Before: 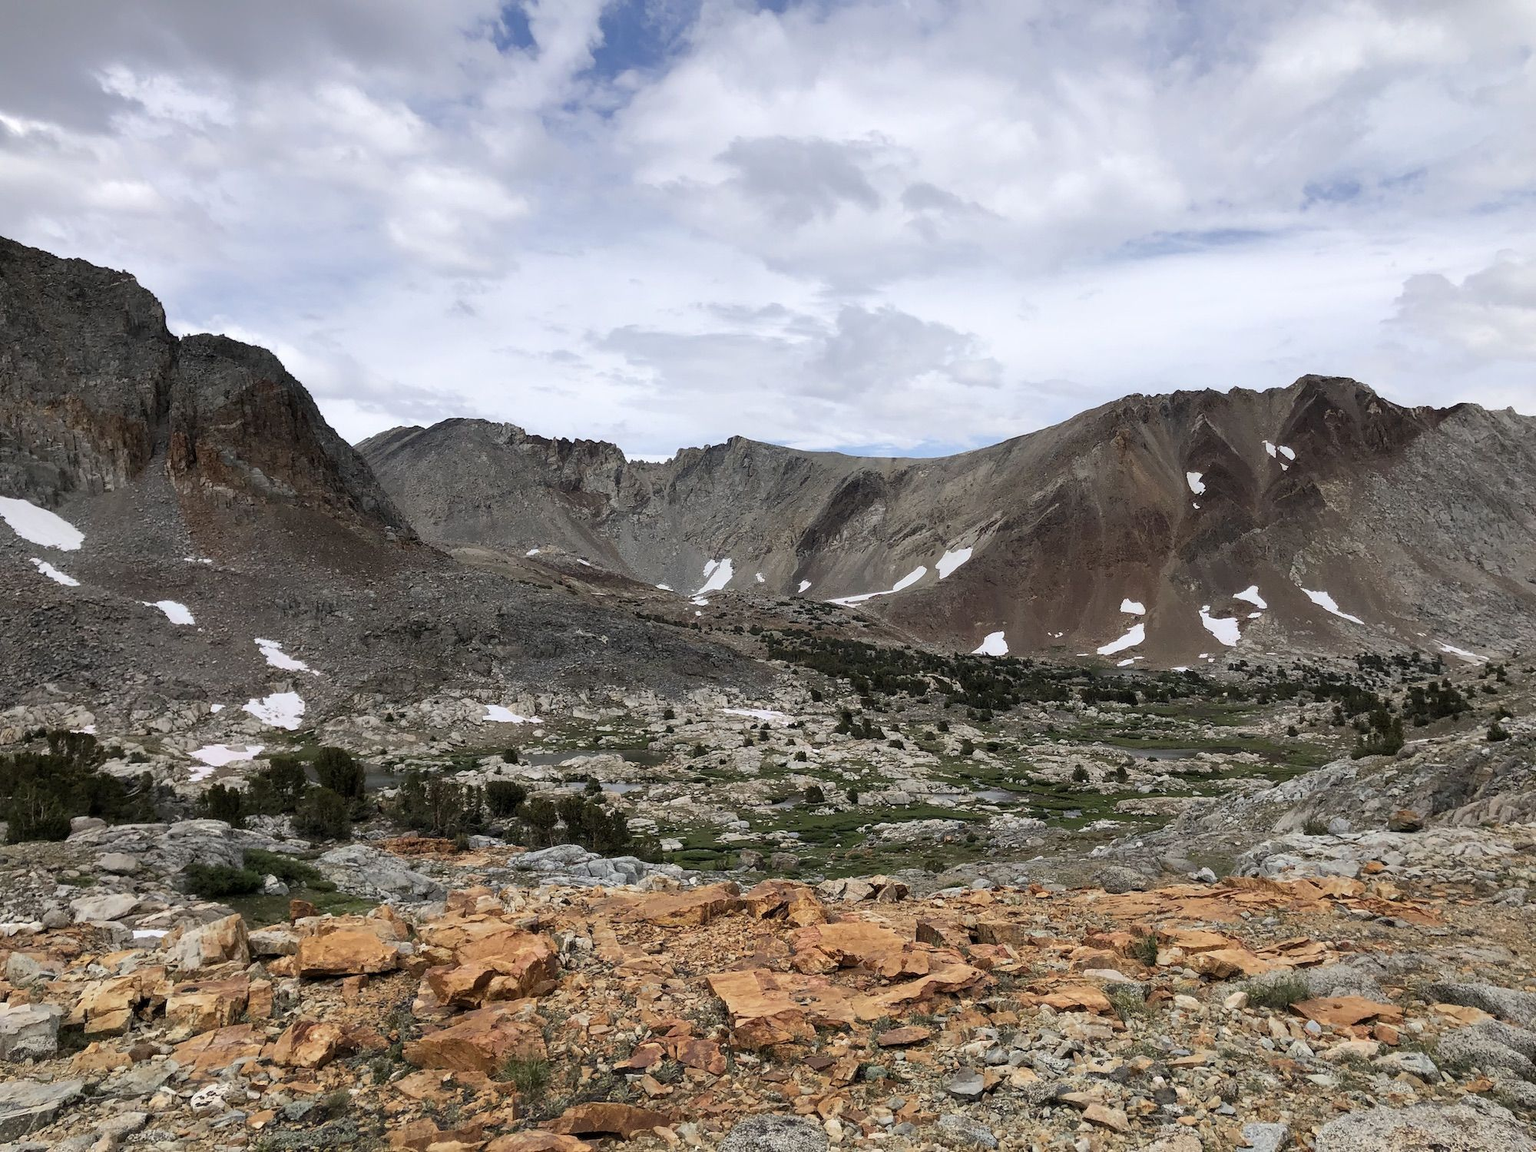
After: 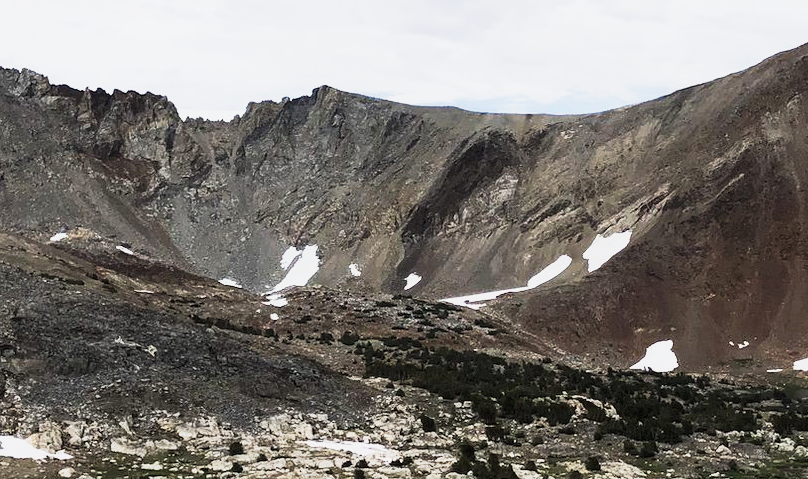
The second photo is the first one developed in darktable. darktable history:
crop: left 31.751%, top 32.172%, right 27.8%, bottom 35.83%
tone curve: curves: ch0 [(0, 0) (0.003, 0.007) (0.011, 0.01) (0.025, 0.016) (0.044, 0.025) (0.069, 0.036) (0.1, 0.052) (0.136, 0.073) (0.177, 0.103) (0.224, 0.135) (0.277, 0.177) (0.335, 0.233) (0.399, 0.303) (0.468, 0.376) (0.543, 0.469) (0.623, 0.581) (0.709, 0.723) (0.801, 0.863) (0.898, 0.938) (1, 1)], preserve colors none
base curve: curves: ch0 [(0, 0) (0.088, 0.125) (0.176, 0.251) (0.354, 0.501) (0.613, 0.749) (1, 0.877)], preserve colors none
